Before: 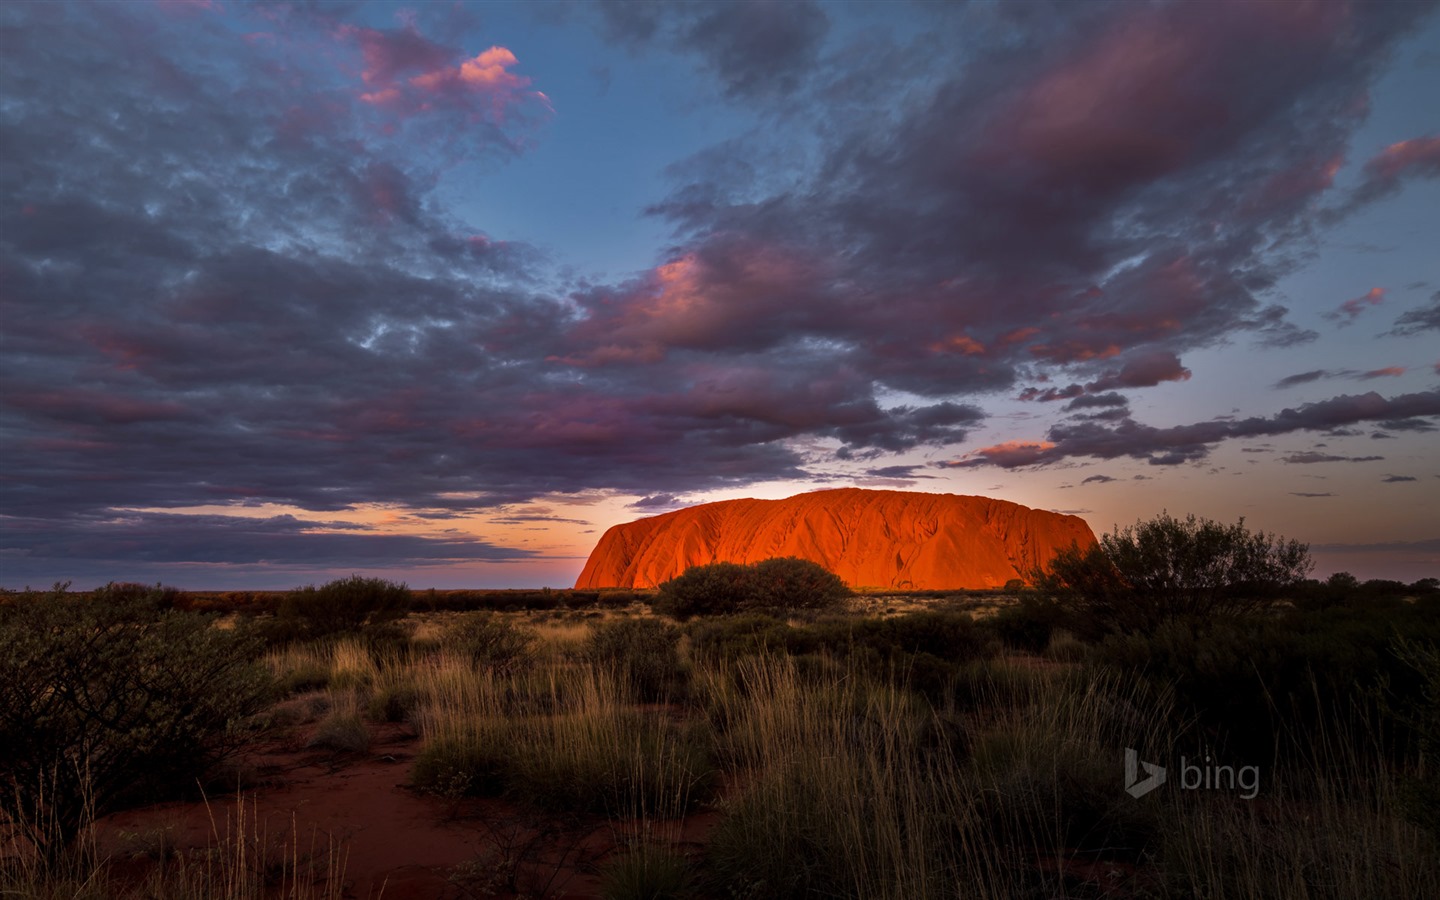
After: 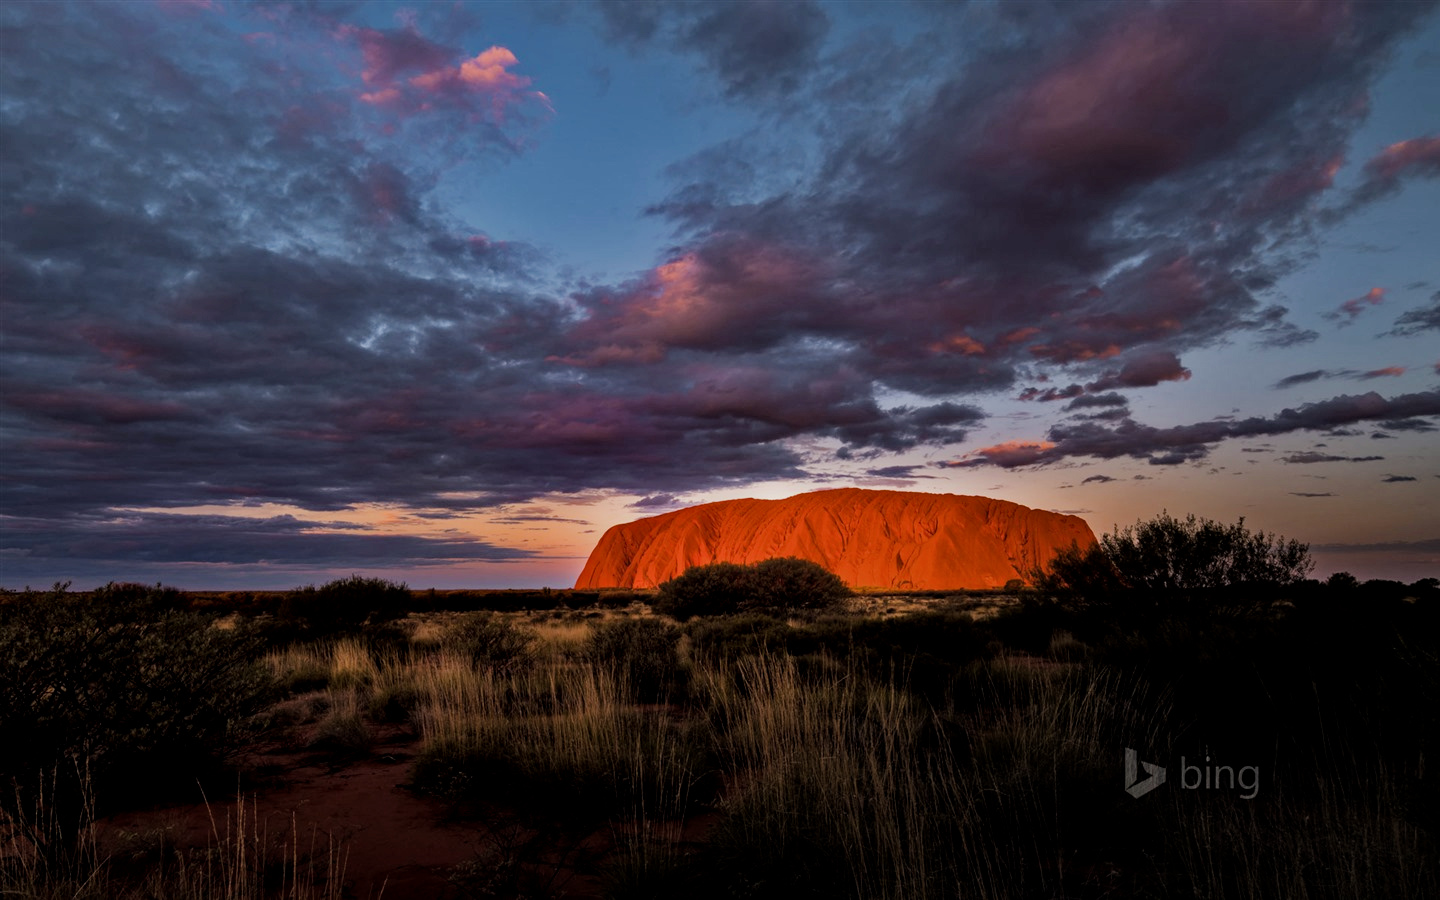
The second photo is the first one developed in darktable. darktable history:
haze removal: compatibility mode true, adaptive false
filmic rgb: black relative exposure -7.65 EV, white relative exposure 4.56 EV, hardness 3.61
local contrast: highlights 105%, shadows 101%, detail 119%, midtone range 0.2
